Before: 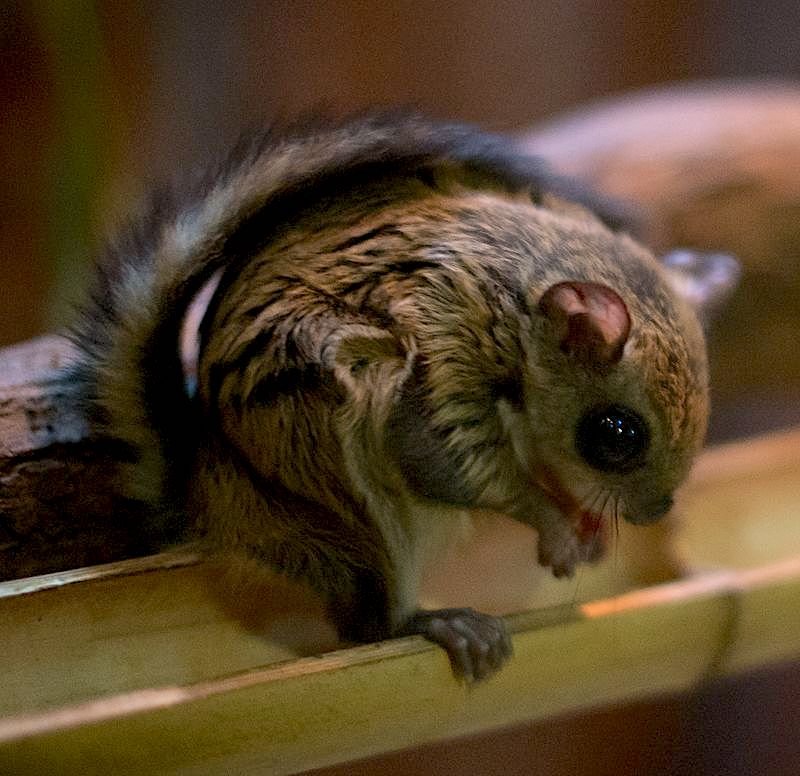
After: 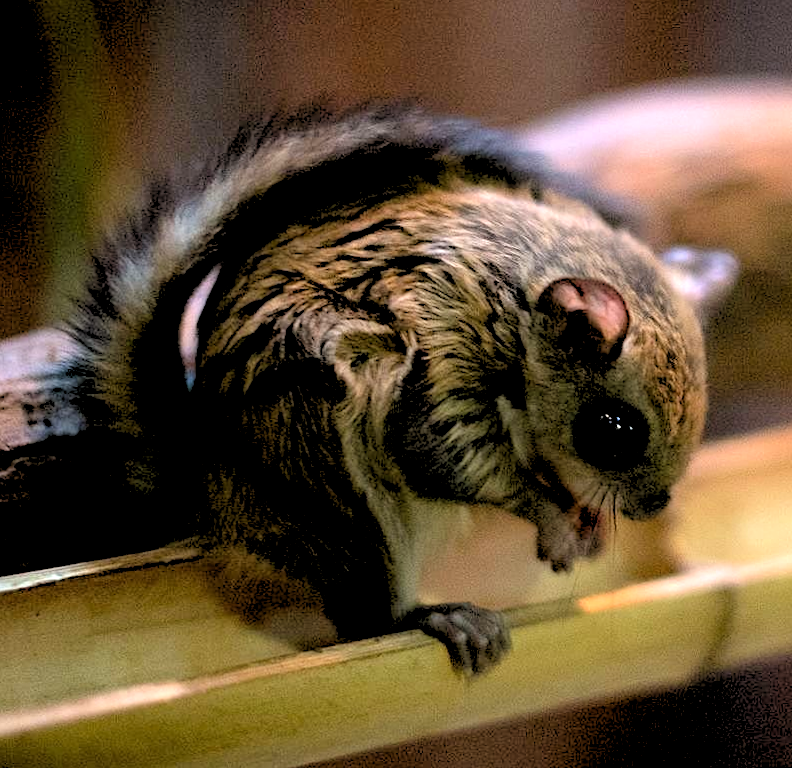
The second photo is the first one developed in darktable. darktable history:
rotate and perspective: rotation 0.174°, lens shift (vertical) 0.013, lens shift (horizontal) 0.019, shear 0.001, automatic cropping original format, crop left 0.007, crop right 0.991, crop top 0.016, crop bottom 0.997
exposure: exposure 0.74 EV, compensate highlight preservation false
rgb levels: levels [[0.029, 0.461, 0.922], [0, 0.5, 1], [0, 0.5, 1]]
